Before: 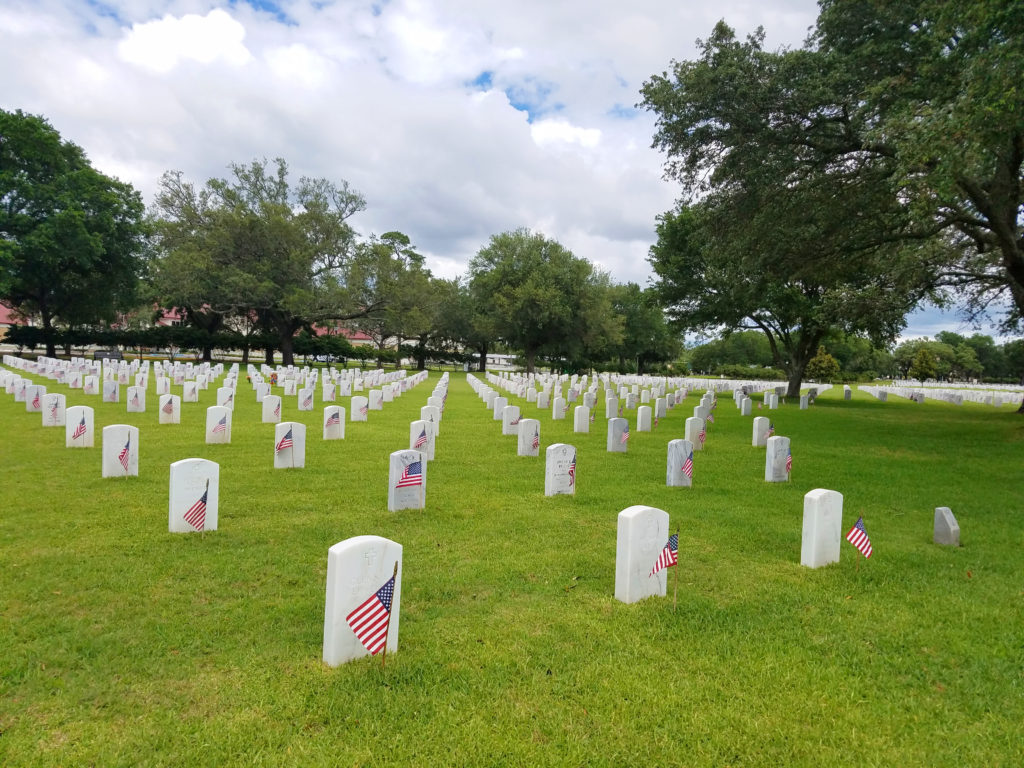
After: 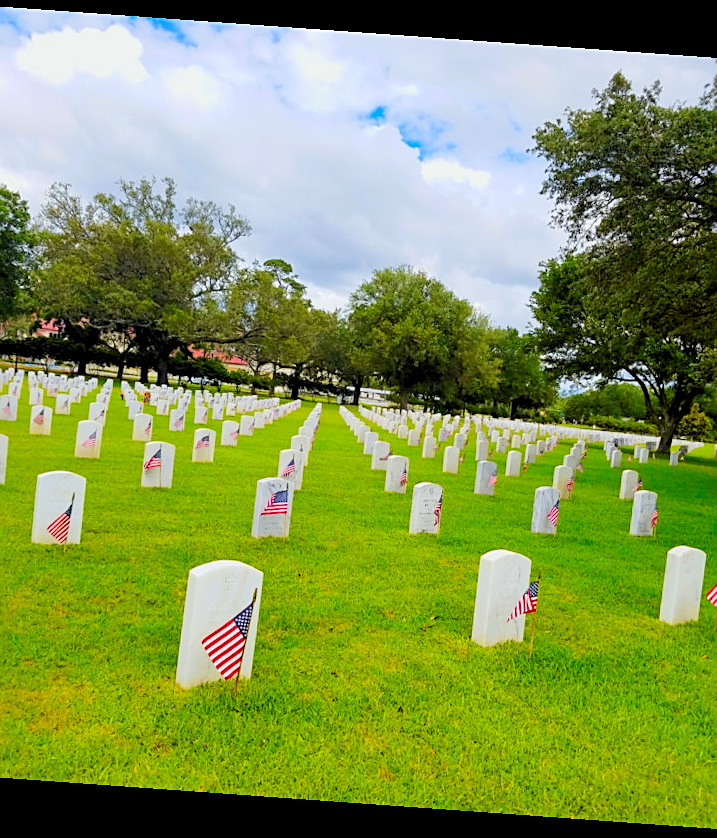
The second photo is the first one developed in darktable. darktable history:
shadows and highlights: on, module defaults
levels: levels [0.073, 0.497, 0.972]
contrast brightness saturation: saturation 0.5
rotate and perspective: rotation 4.1°, automatic cropping off
tone curve: curves: ch0 [(0, 0.03) (0.113, 0.087) (0.207, 0.184) (0.515, 0.612) (0.712, 0.793) (1, 0.946)]; ch1 [(0, 0) (0.172, 0.123) (0.317, 0.279) (0.407, 0.401) (0.476, 0.482) (0.505, 0.499) (0.534, 0.534) (0.632, 0.645) (0.726, 0.745) (1, 1)]; ch2 [(0, 0) (0.411, 0.424) (0.505, 0.505) (0.521, 0.524) (0.541, 0.569) (0.65, 0.699) (1, 1)], color space Lab, independent channels, preserve colors none
crop and rotate: left 14.385%, right 18.948%
sharpen: on, module defaults
